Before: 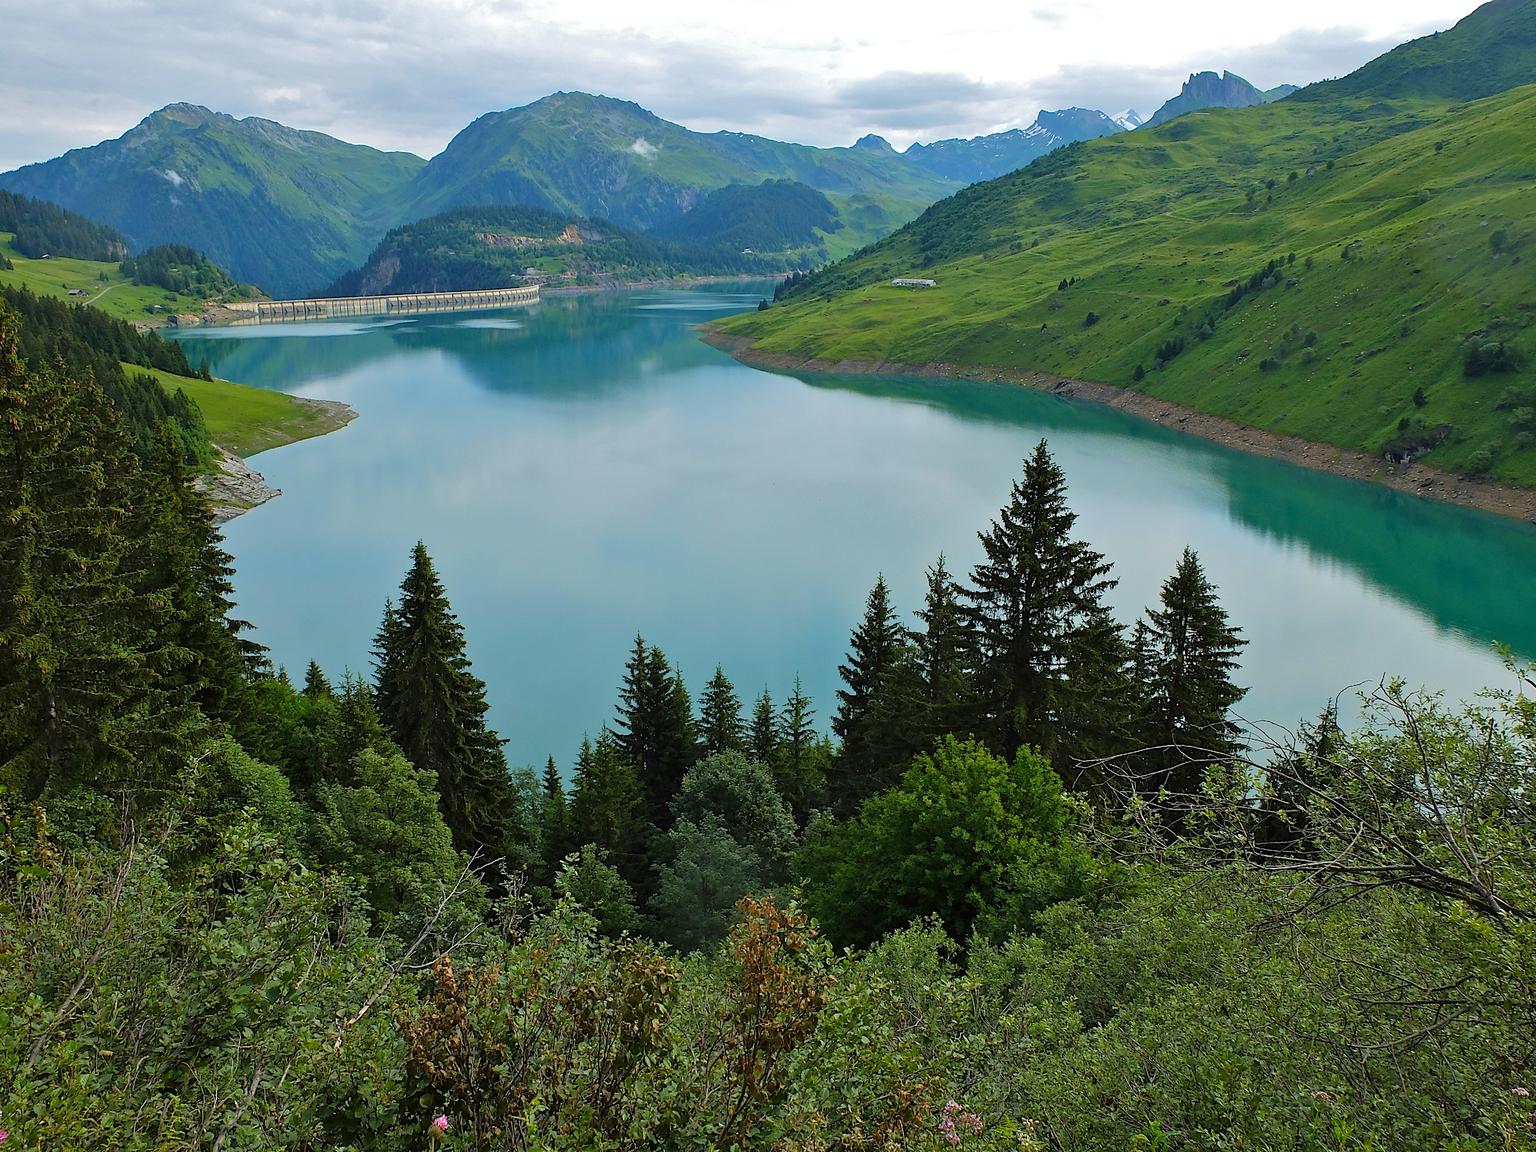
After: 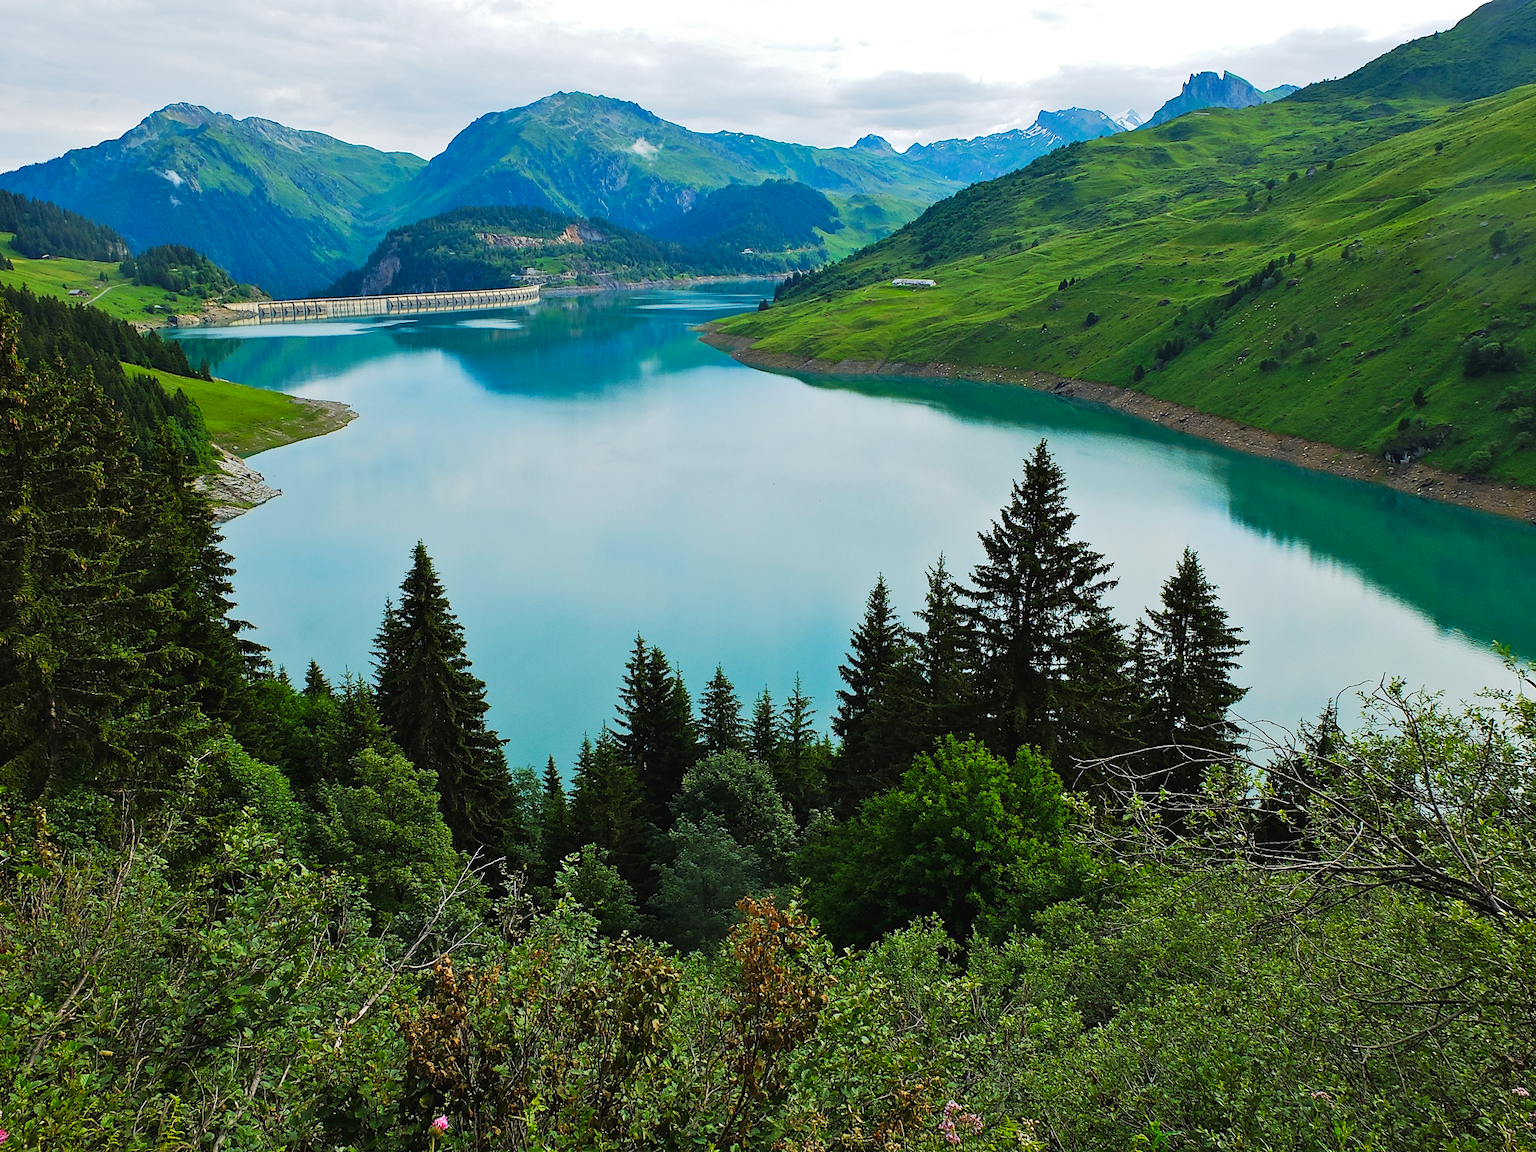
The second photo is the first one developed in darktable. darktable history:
exposure: exposure 0.017 EV, compensate highlight preservation false
tone curve: curves: ch0 [(0, 0) (0.003, 0.023) (0.011, 0.024) (0.025, 0.026) (0.044, 0.035) (0.069, 0.05) (0.1, 0.071) (0.136, 0.098) (0.177, 0.135) (0.224, 0.172) (0.277, 0.227) (0.335, 0.296) (0.399, 0.372) (0.468, 0.462) (0.543, 0.58) (0.623, 0.697) (0.709, 0.789) (0.801, 0.86) (0.898, 0.918) (1, 1)], preserve colors none
